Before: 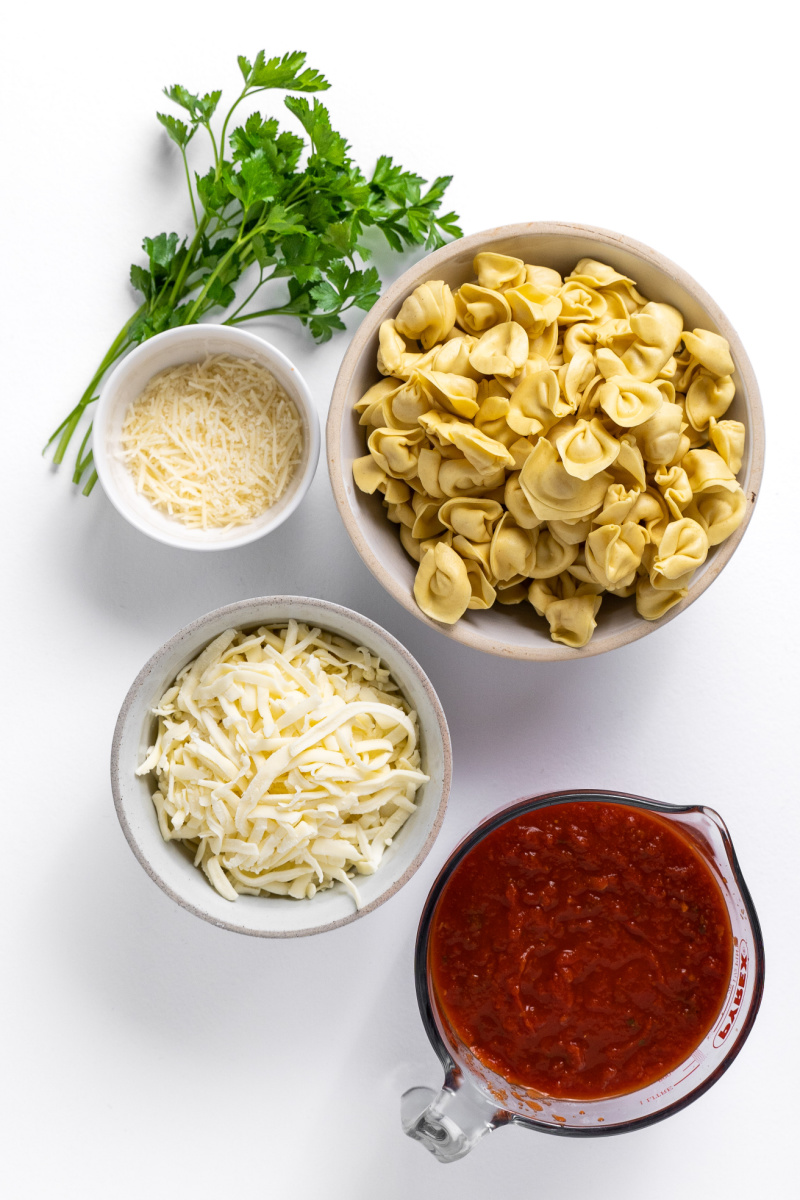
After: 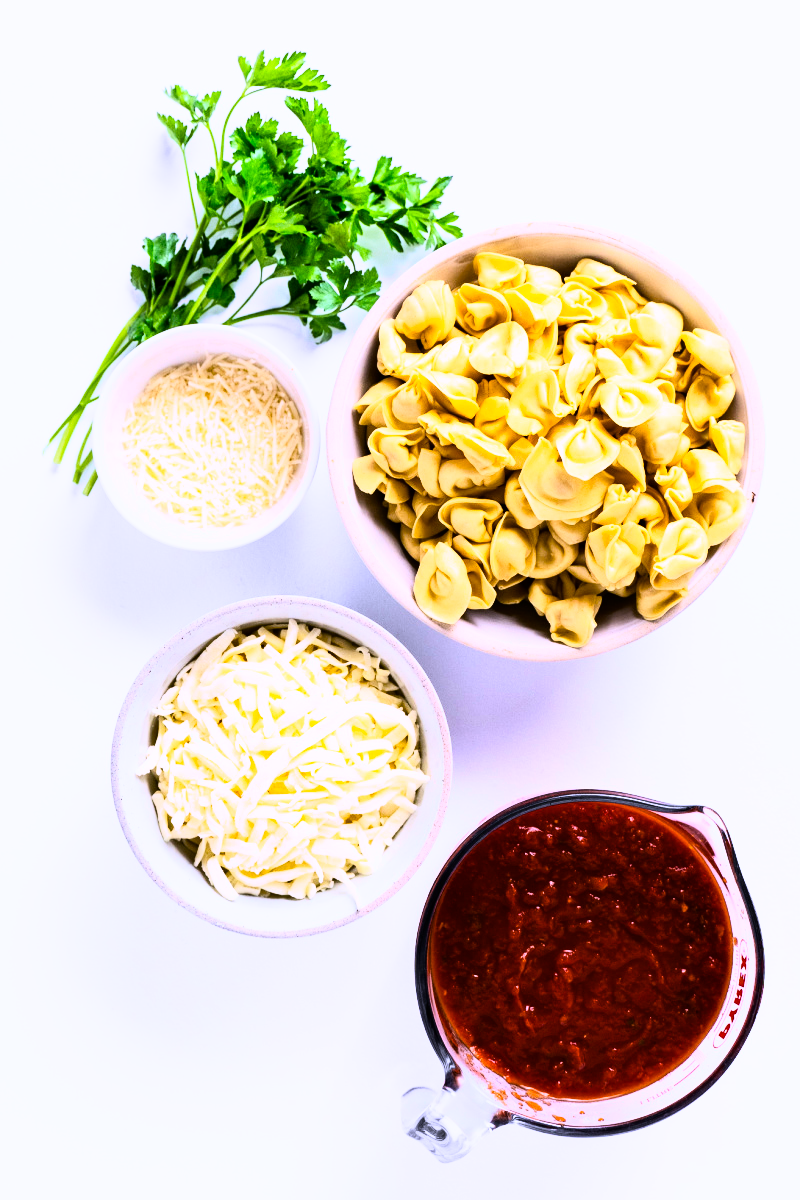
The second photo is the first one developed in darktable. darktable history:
rgb curve: curves: ch0 [(0, 0) (0.21, 0.15) (0.24, 0.21) (0.5, 0.75) (0.75, 0.96) (0.89, 0.99) (1, 1)]; ch1 [(0, 0.02) (0.21, 0.13) (0.25, 0.2) (0.5, 0.67) (0.75, 0.9) (0.89, 0.97) (1, 1)]; ch2 [(0, 0.02) (0.21, 0.13) (0.25, 0.2) (0.5, 0.67) (0.75, 0.9) (0.89, 0.97) (1, 1)], compensate middle gray true
white balance: red 1.066, blue 1.119
shadows and highlights: shadows 37.27, highlights -28.18, soften with gaussian
color calibration: illuminant custom, x 0.368, y 0.373, temperature 4330.32 K
color balance rgb: linear chroma grading › shadows -8%, linear chroma grading › global chroma 10%, perceptual saturation grading › global saturation 2%, perceptual saturation grading › highlights -2%, perceptual saturation grading › mid-tones 4%, perceptual saturation grading › shadows 8%, perceptual brilliance grading › global brilliance 2%, perceptual brilliance grading › highlights -4%, global vibrance 16%, saturation formula JzAzBz (2021)
